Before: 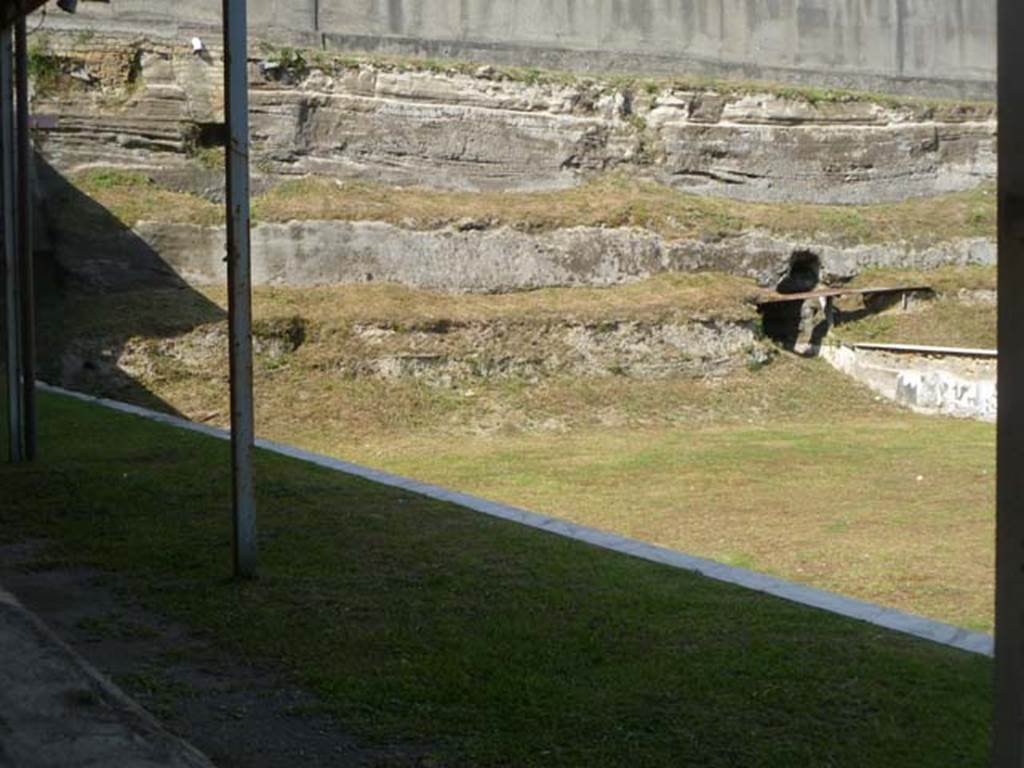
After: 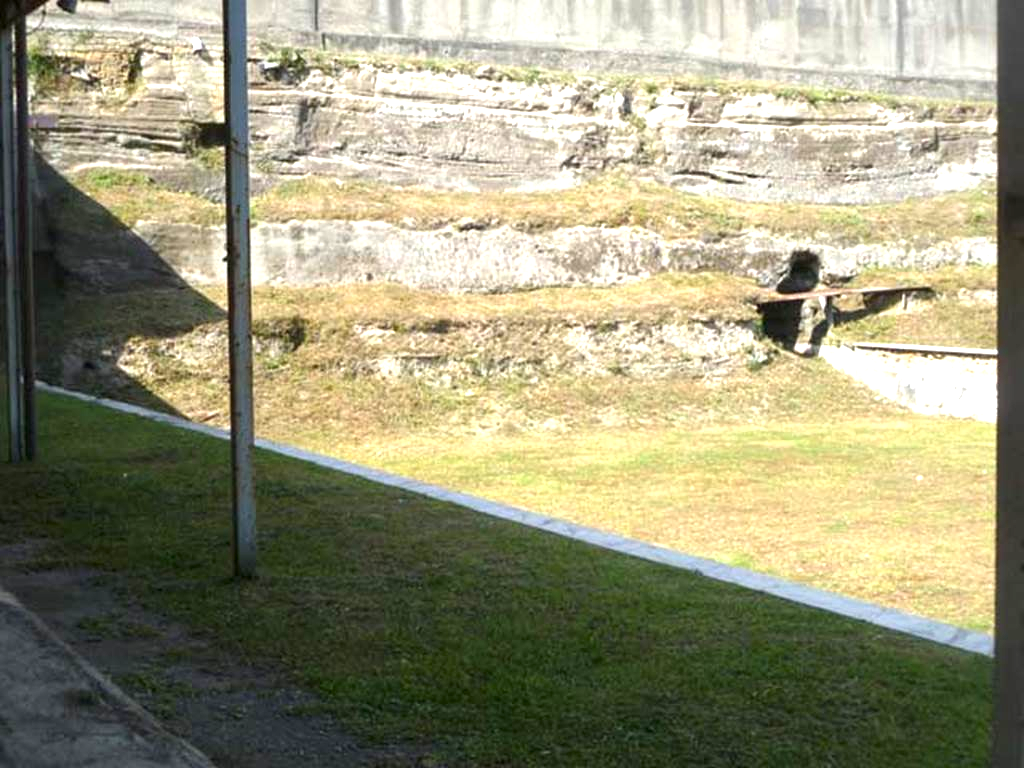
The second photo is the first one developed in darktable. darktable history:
exposure: exposure 1.148 EV, compensate exposure bias true, compensate highlight preservation false
local contrast: highlights 101%, shadows 97%, detail 119%, midtone range 0.2
